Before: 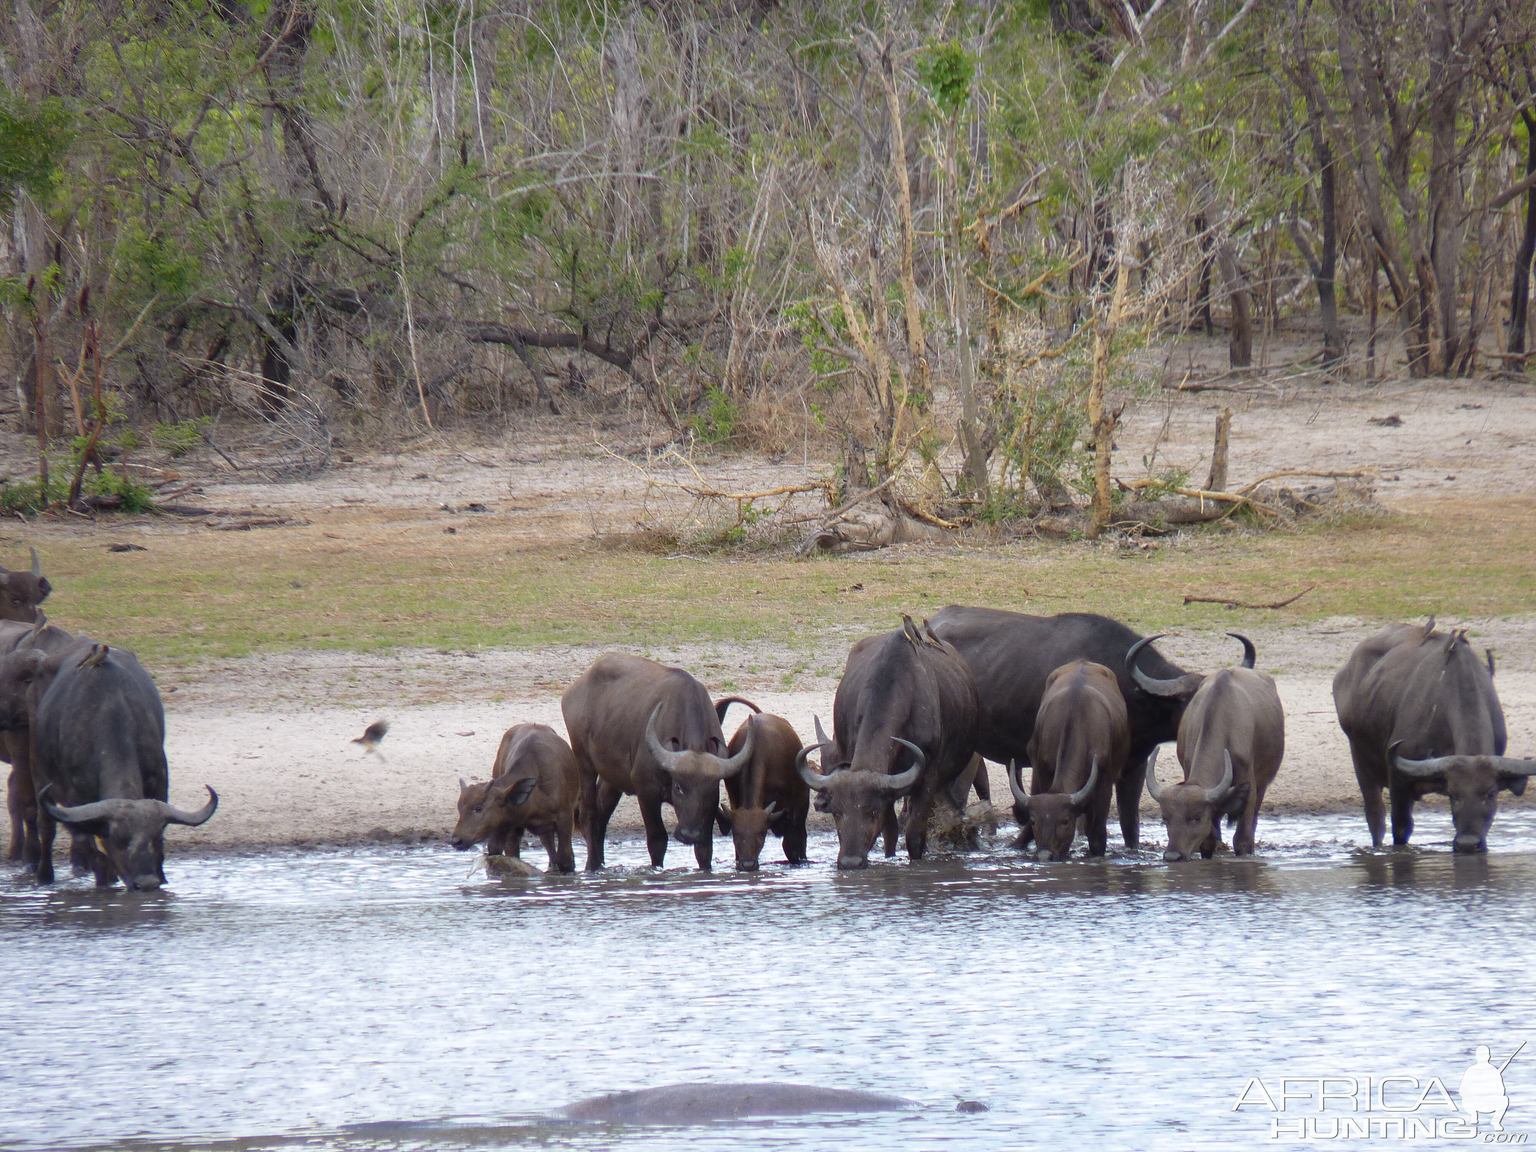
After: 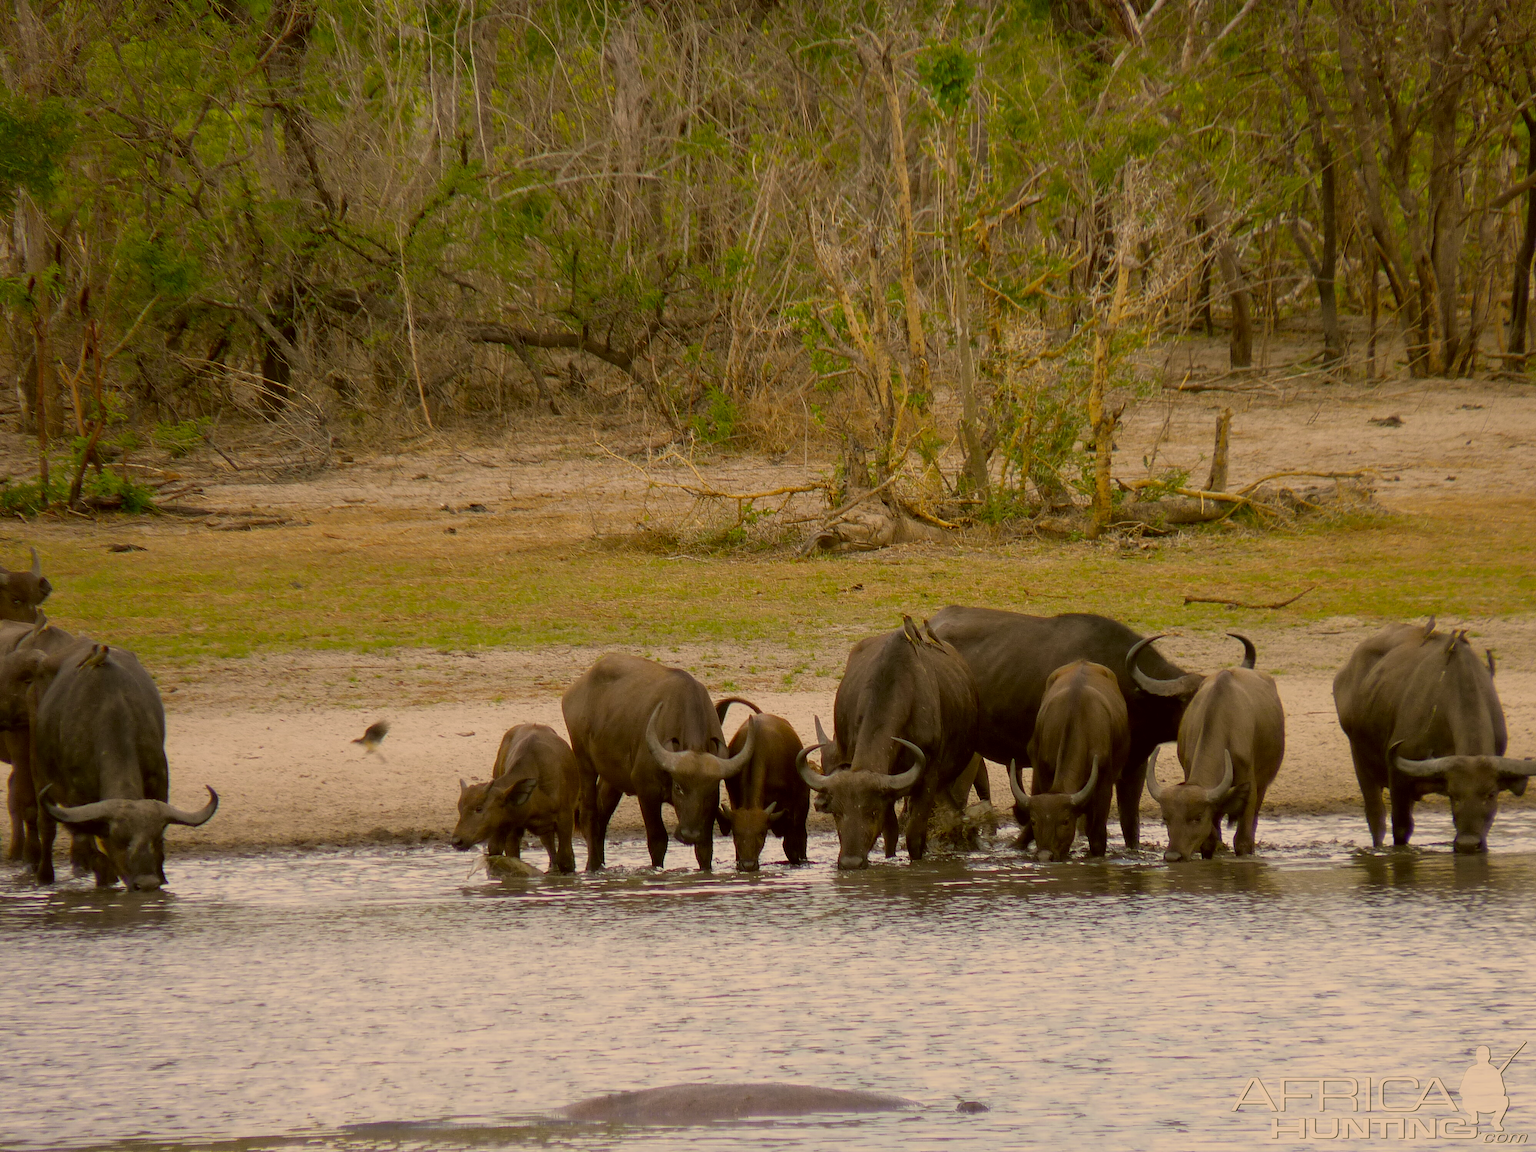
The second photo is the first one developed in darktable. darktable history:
exposure: black level correction 0, exposure -0.741 EV, compensate highlight preservation false
color correction: highlights a* 8.29, highlights b* 15.06, shadows a* -0.486, shadows b* 26.58
color balance rgb: highlights gain › chroma 2.025%, highlights gain › hue 66.02°, global offset › luminance -0.507%, perceptual saturation grading › global saturation 25.763%, global vibrance 20%
